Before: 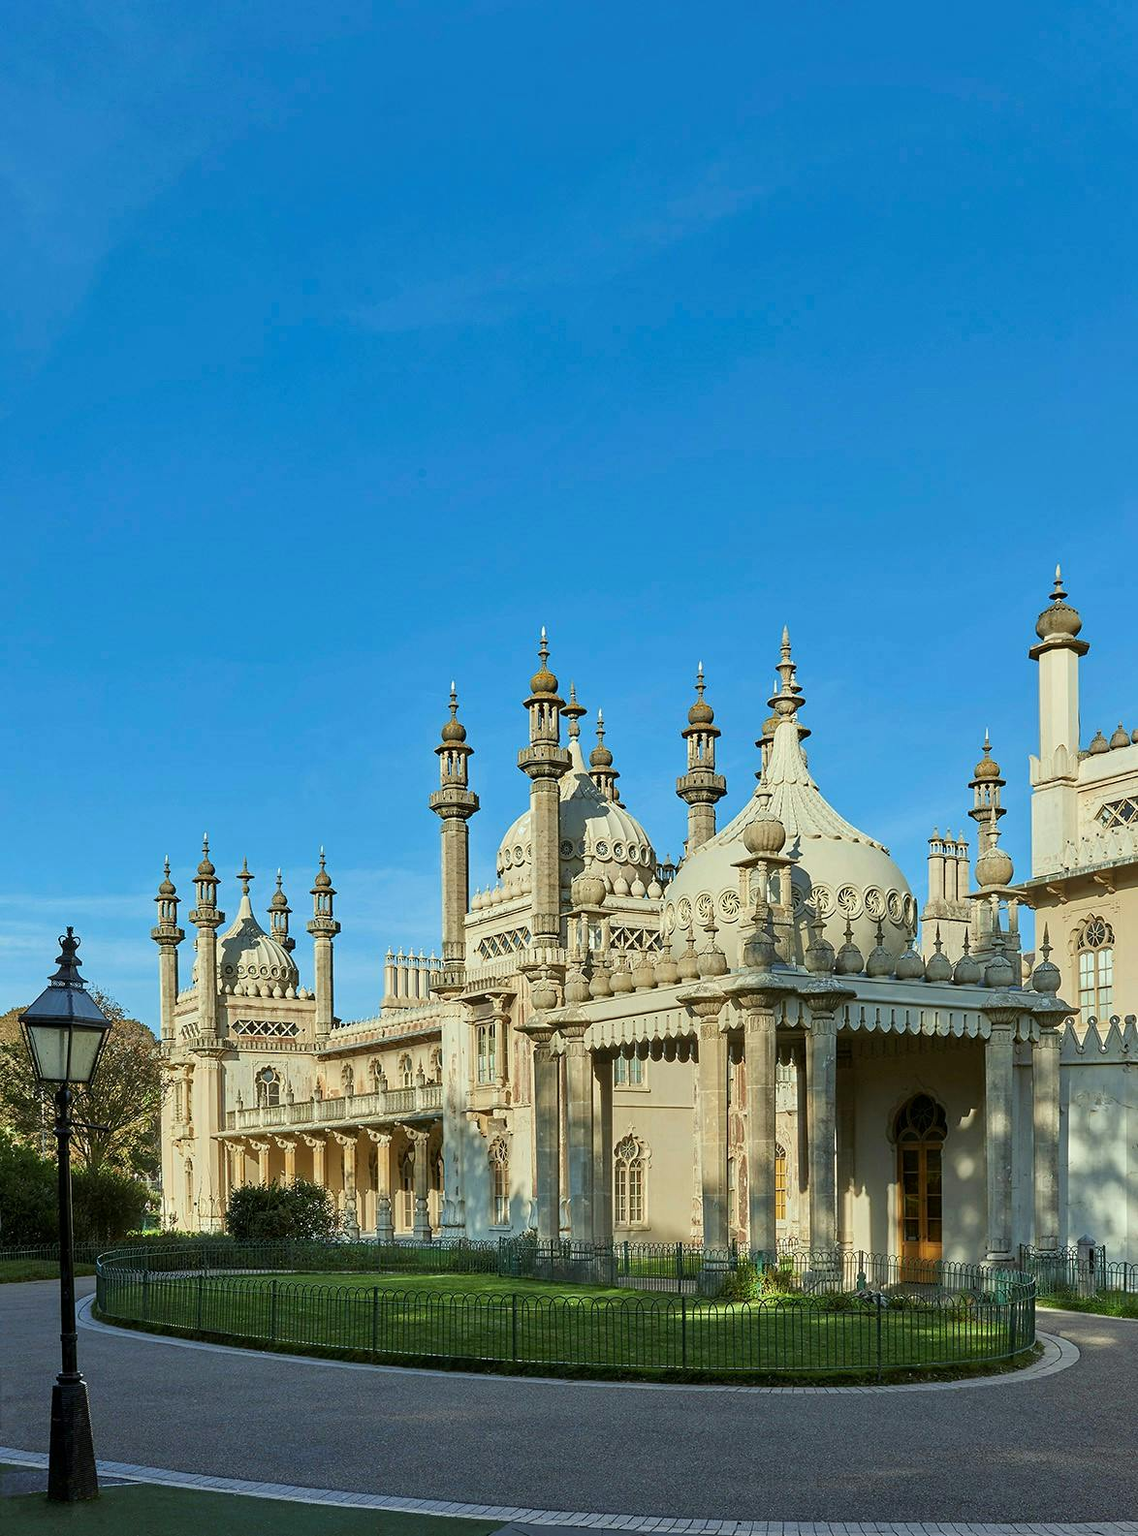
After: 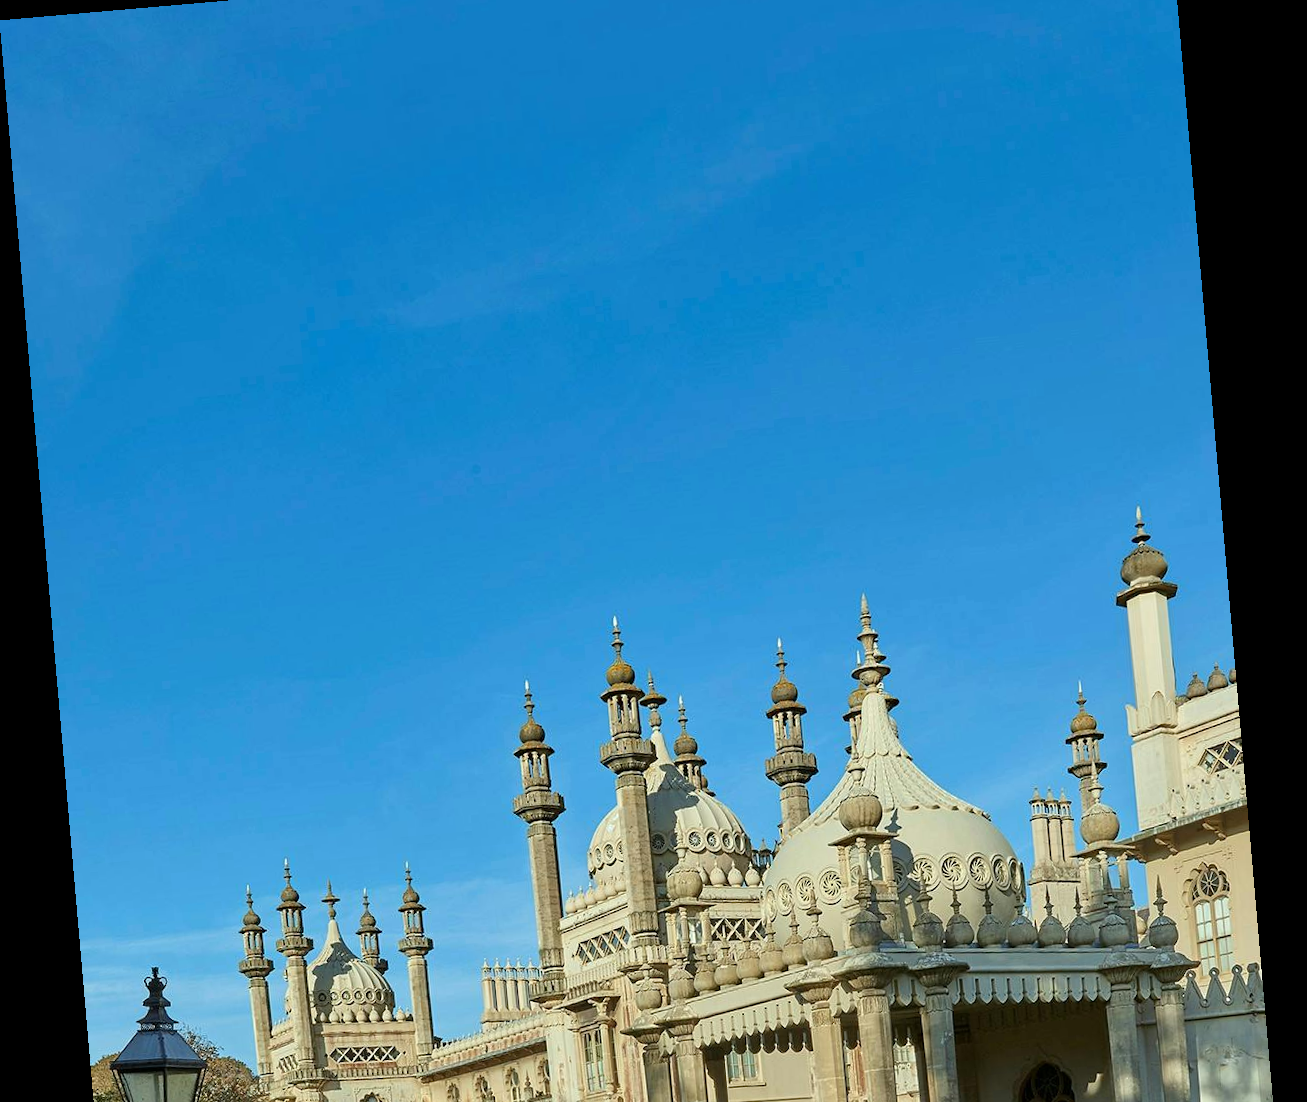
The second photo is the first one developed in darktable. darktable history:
rotate and perspective: rotation -4.98°, automatic cropping off
crop and rotate: top 4.848%, bottom 29.503%
